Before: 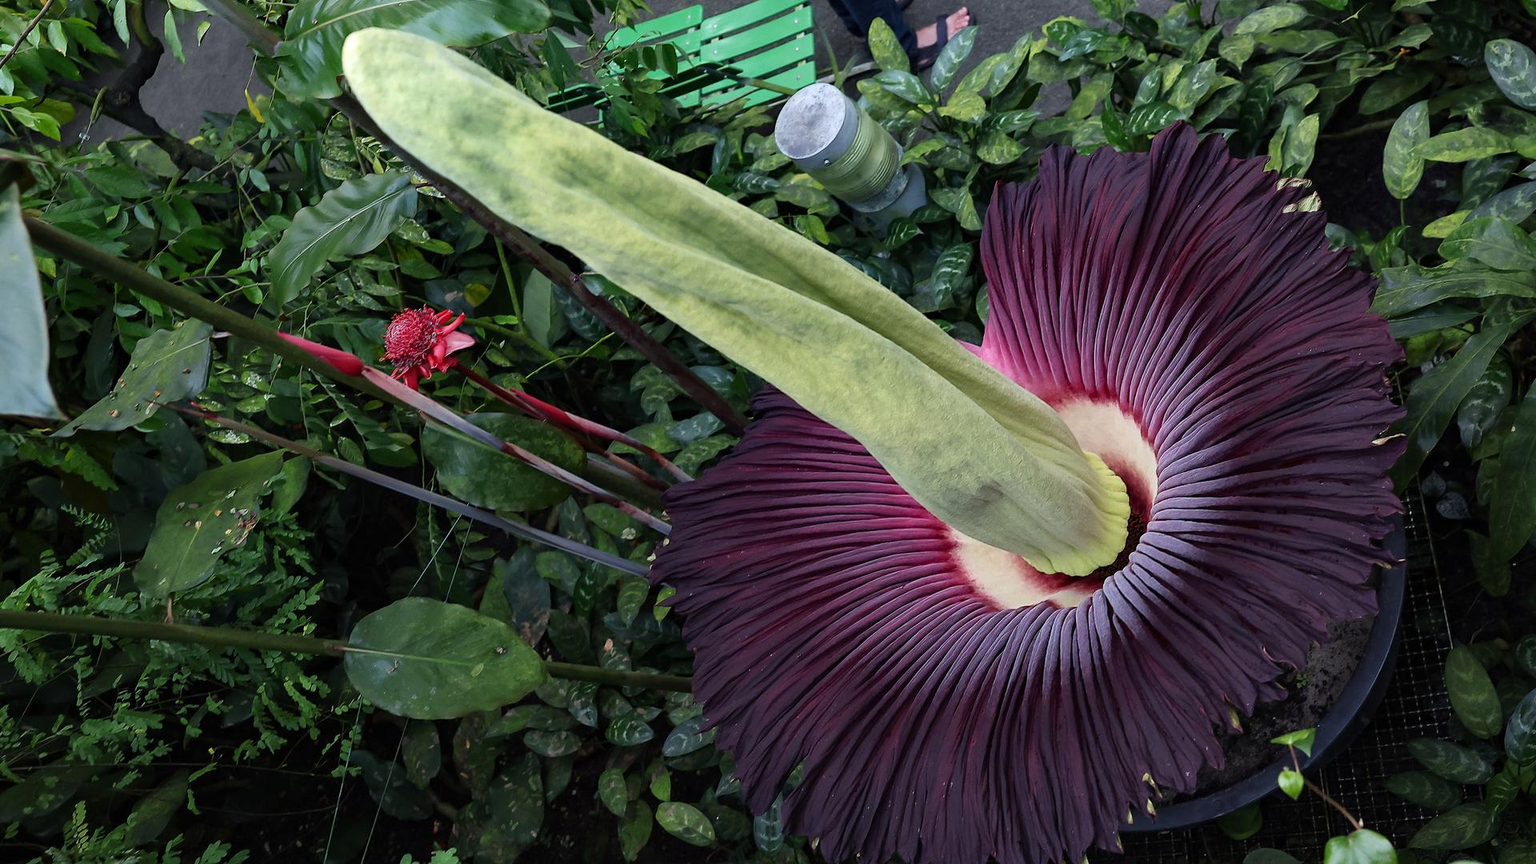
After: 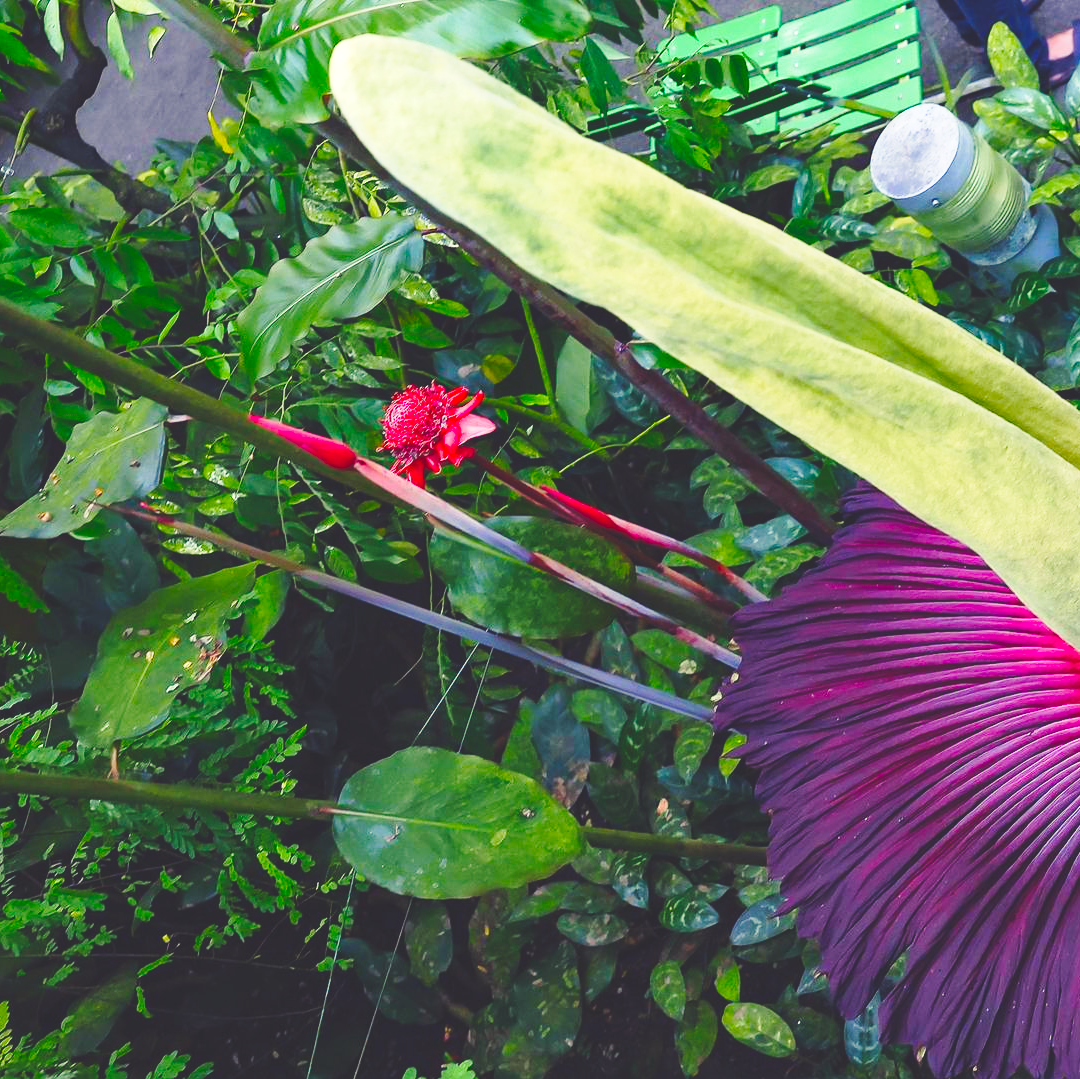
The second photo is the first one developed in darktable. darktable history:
crop: left 5.114%, right 38.589%
base curve: curves: ch0 [(0, 0) (0.028, 0.03) (0.121, 0.232) (0.46, 0.748) (0.859, 0.968) (1, 1)], preserve colors none
color balance rgb: shadows lift › chroma 3%, shadows lift › hue 280.8°, power › hue 330°, highlights gain › chroma 3%, highlights gain › hue 75.6°, global offset › luminance 2%, perceptual saturation grading › global saturation 20%, perceptual saturation grading › highlights -25%, perceptual saturation grading › shadows 50%, global vibrance 20.33%
contrast brightness saturation: contrast 0.07, brightness 0.08, saturation 0.18
